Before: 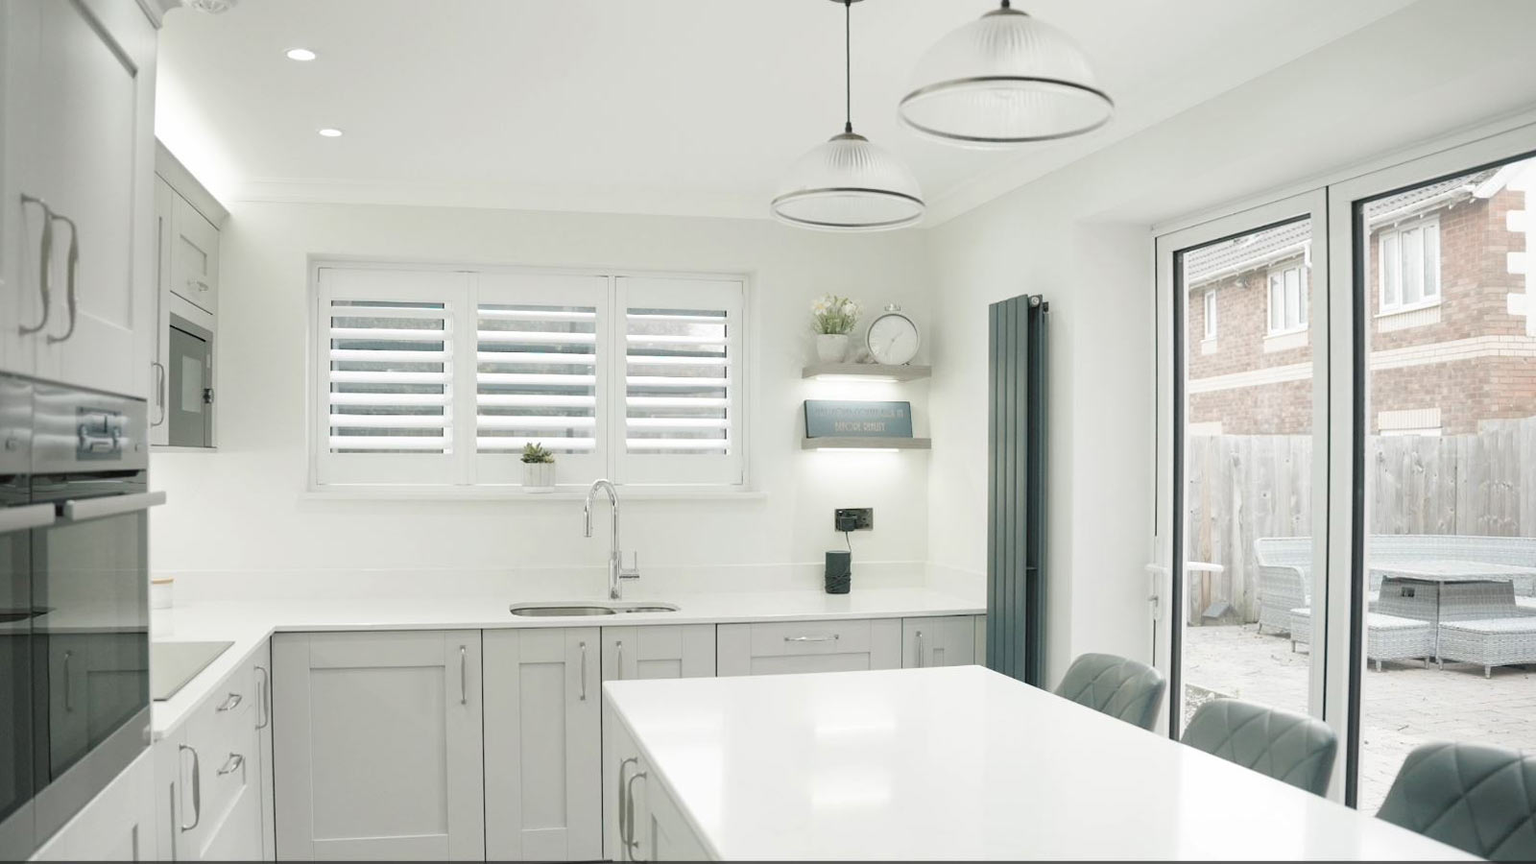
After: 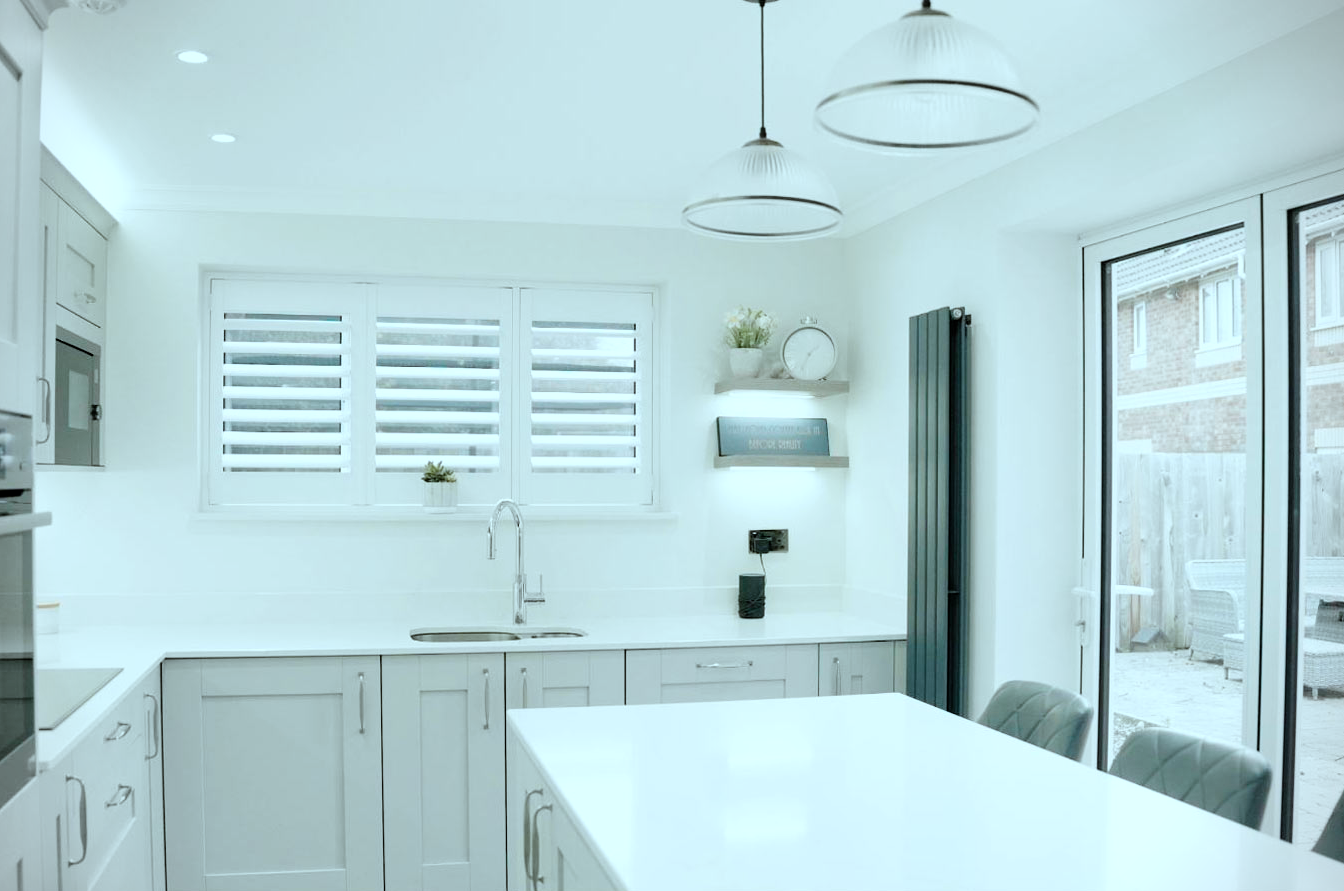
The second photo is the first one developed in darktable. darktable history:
color correction: highlights a* -10.04, highlights b* -10.37
vignetting: fall-off start 92.6%, brightness -0.52, saturation -0.51, center (-0.012, 0)
filmic rgb: middle gray luminance 29%, black relative exposure -10.3 EV, white relative exposure 5.5 EV, threshold 6 EV, target black luminance 0%, hardness 3.95, latitude 2.04%, contrast 1.132, highlights saturation mix 5%, shadows ↔ highlights balance 15.11%, add noise in highlights 0, preserve chrominance no, color science v3 (2019), use custom middle-gray values true, iterations of high-quality reconstruction 0, contrast in highlights soft, enable highlight reconstruction true
levels: mode automatic, black 0.023%, white 99.97%, levels [0.062, 0.494, 0.925]
crop: left 7.598%, right 7.873%
